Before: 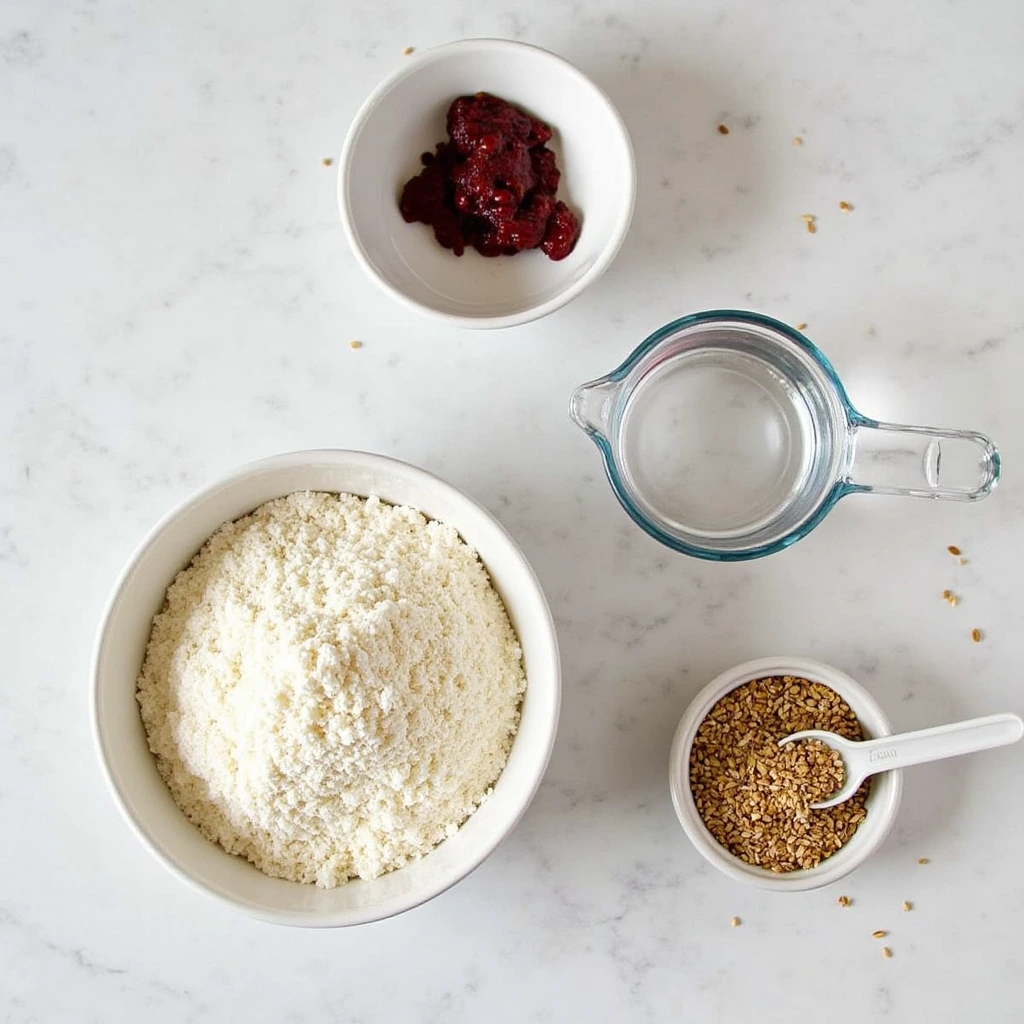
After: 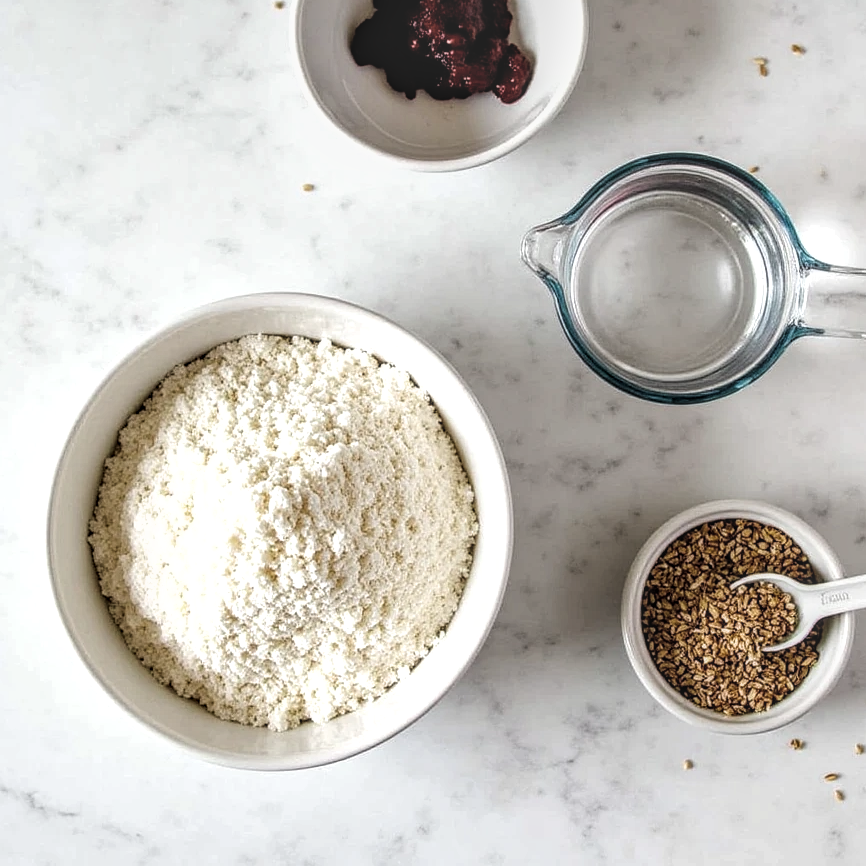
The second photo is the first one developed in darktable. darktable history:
local contrast: highlights 1%, shadows 4%, detail 133%
filmic rgb: black relative exposure -8.21 EV, white relative exposure 2.23 EV, hardness 7.04, latitude 85.39%, contrast 1.679, highlights saturation mix -3.56%, shadows ↔ highlights balance -2.9%
exposure: black level correction -0.015, exposure -0.521 EV, compensate exposure bias true, compensate highlight preservation false
crop and rotate: left 4.697%, top 15.342%, right 10.705%
